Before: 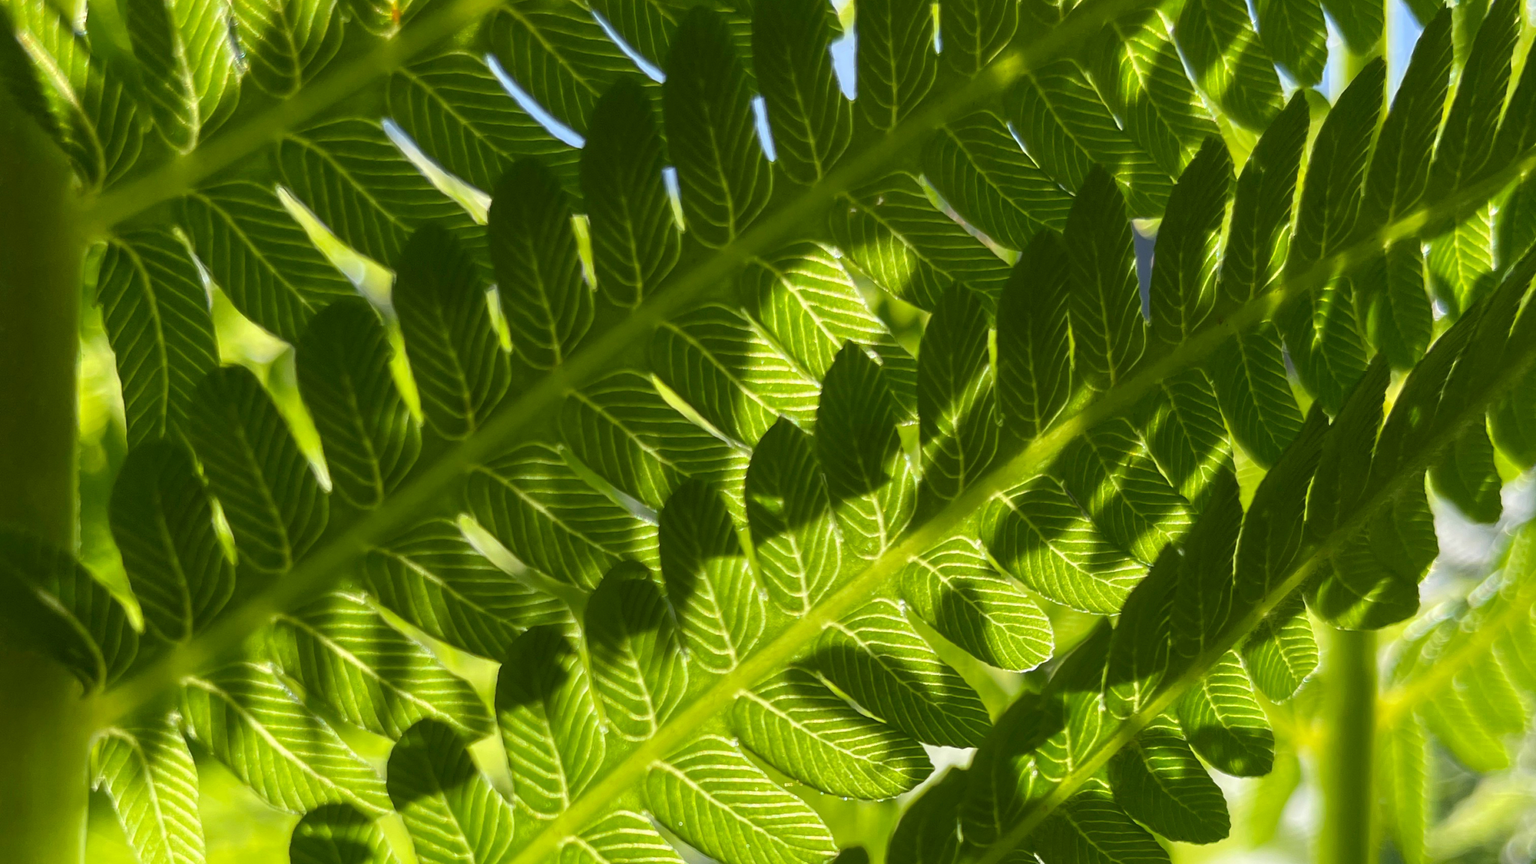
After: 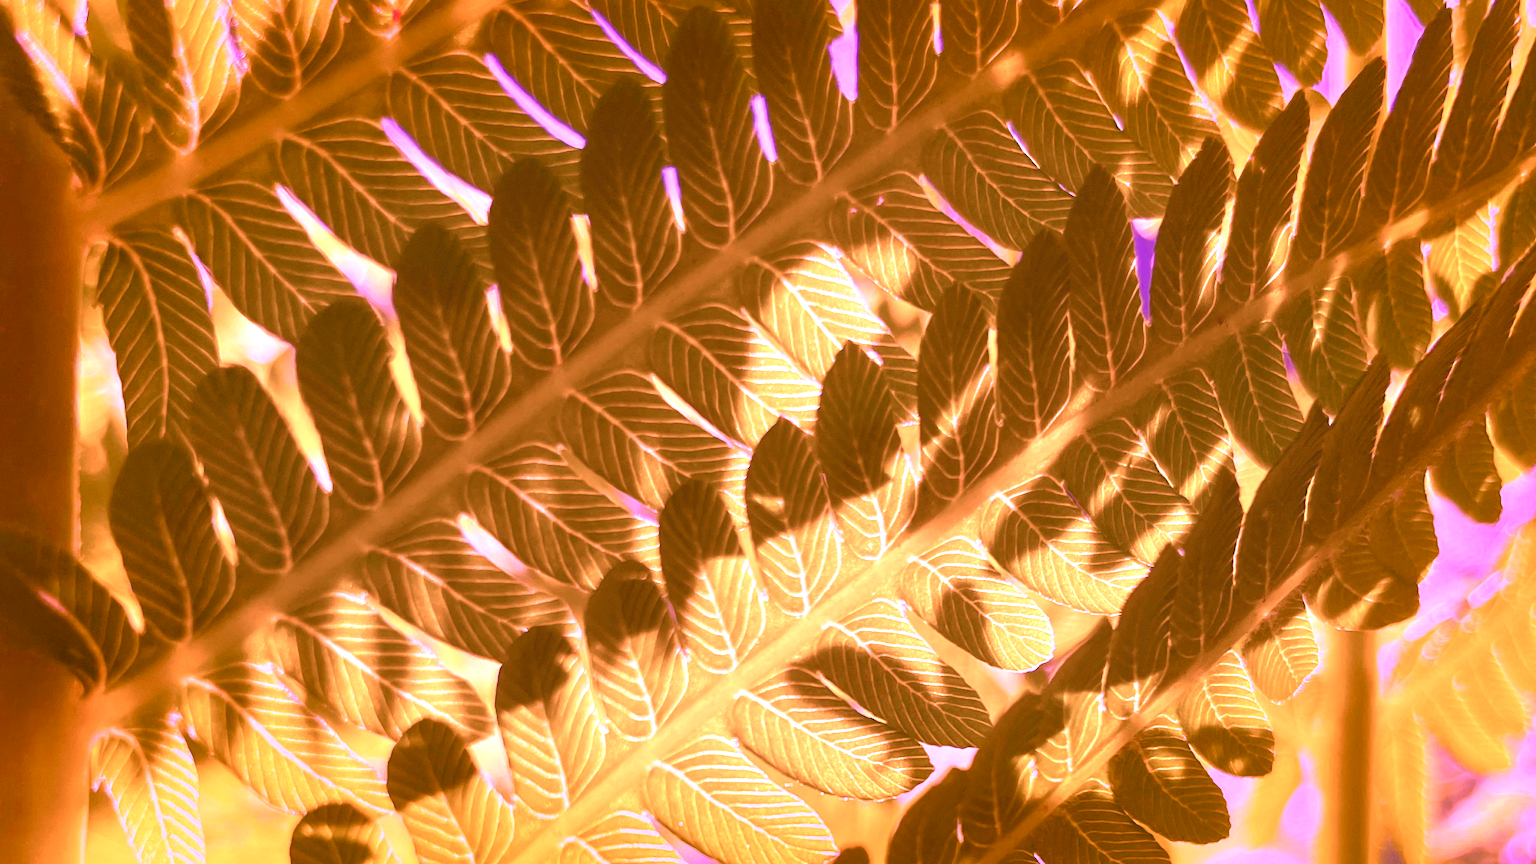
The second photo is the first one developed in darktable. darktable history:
color balance rgb: linear chroma grading › shadows -2.824%, linear chroma grading › highlights -4.311%, perceptual saturation grading › global saturation 35.108%, perceptual saturation grading › highlights -29.812%, perceptual saturation grading › shadows 34.675%
exposure: black level correction 0, exposure 1.367 EV, compensate highlight preservation false
color correction: highlights a* 0.496, highlights b* 2.71, shadows a* -1.16, shadows b* -4.12
color calibration: output R [0.946, 0.065, -0.013, 0], output G [-0.246, 1.264, -0.017, 0], output B [0.046, -0.098, 1.05, 0], illuminant custom, x 0.261, y 0.521, temperature 7044.53 K, saturation algorithm version 1 (2020)
vignetting: fall-off start 66.37%, fall-off radius 39.85%, brightness -0.233, saturation 0.148, automatic ratio true, width/height ratio 0.672, dithering 8-bit output
